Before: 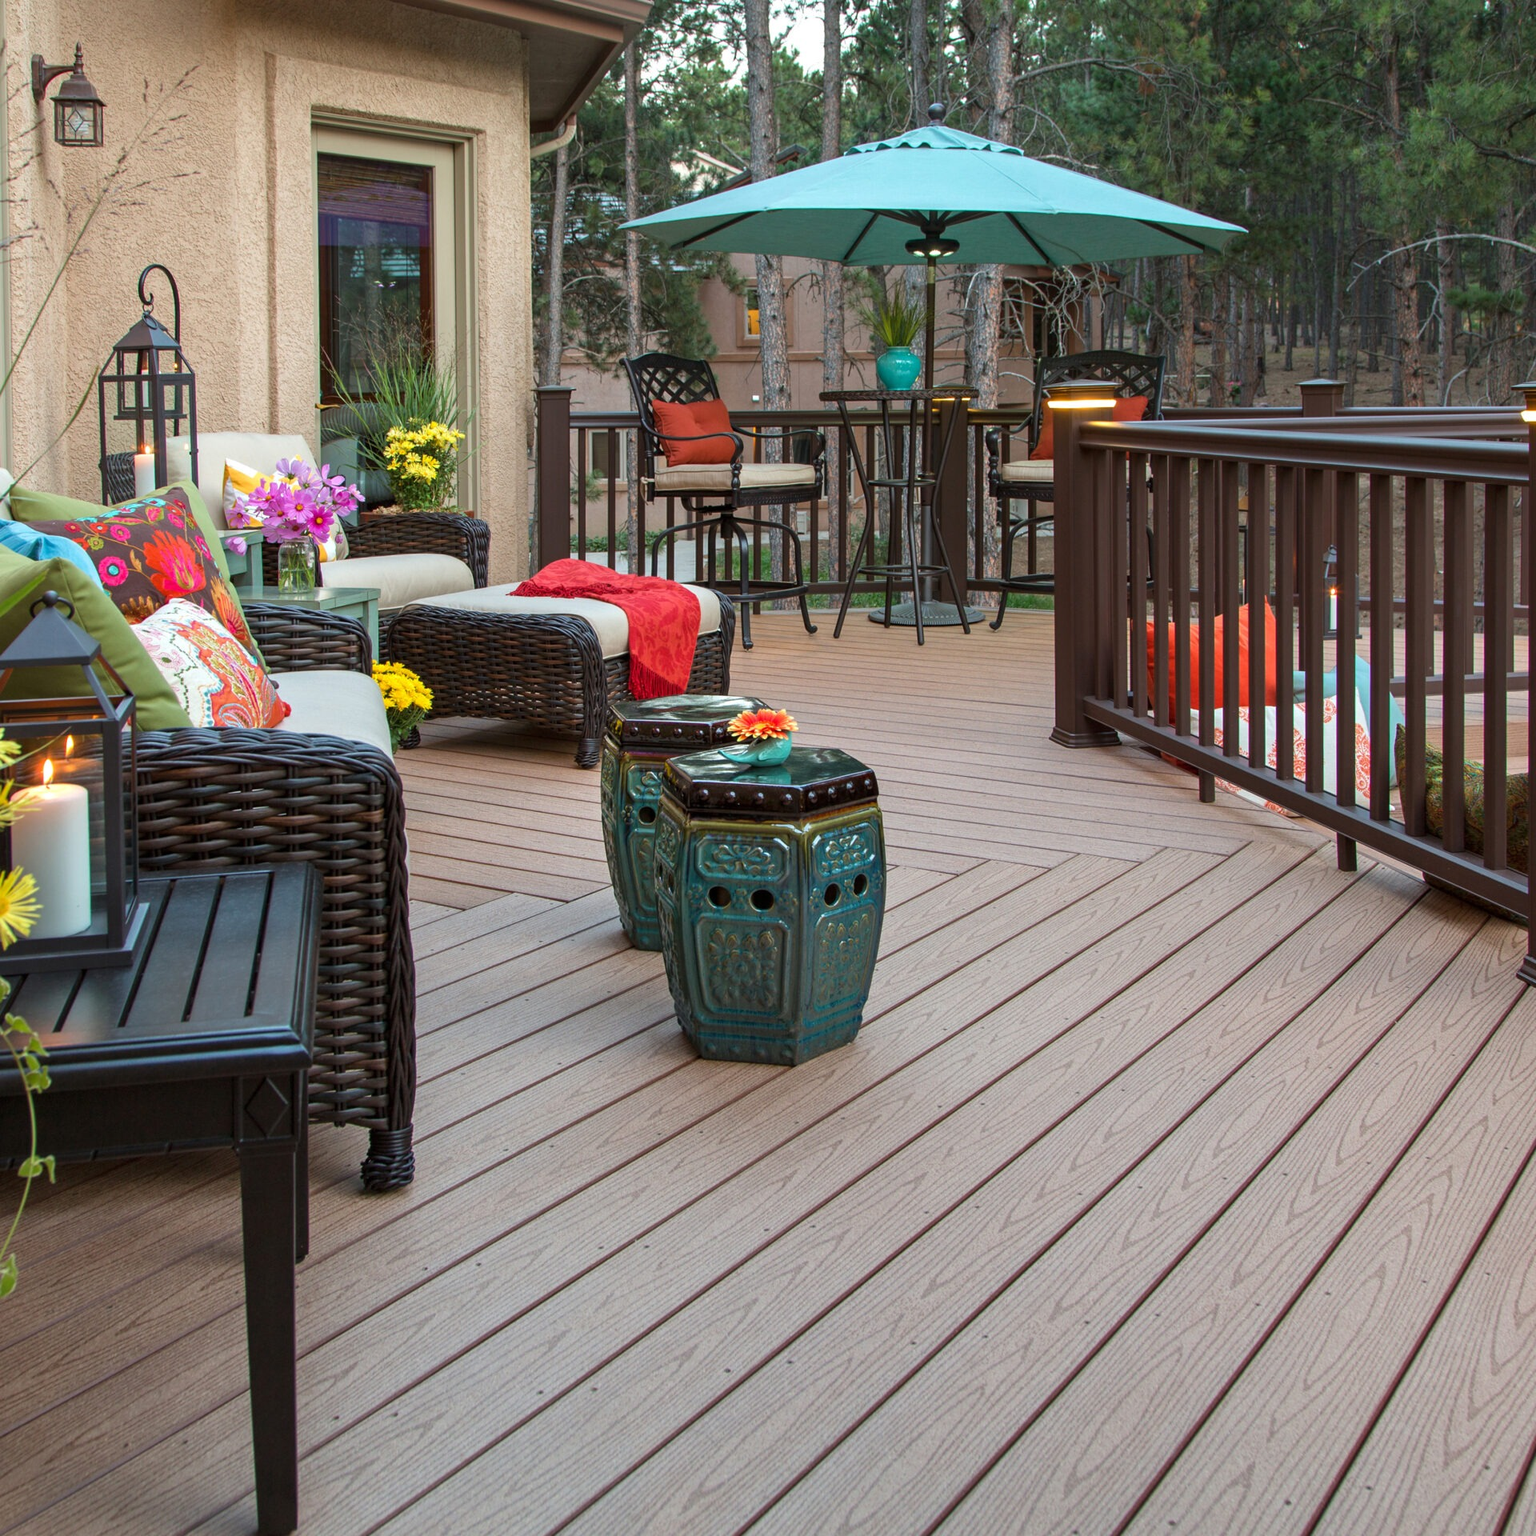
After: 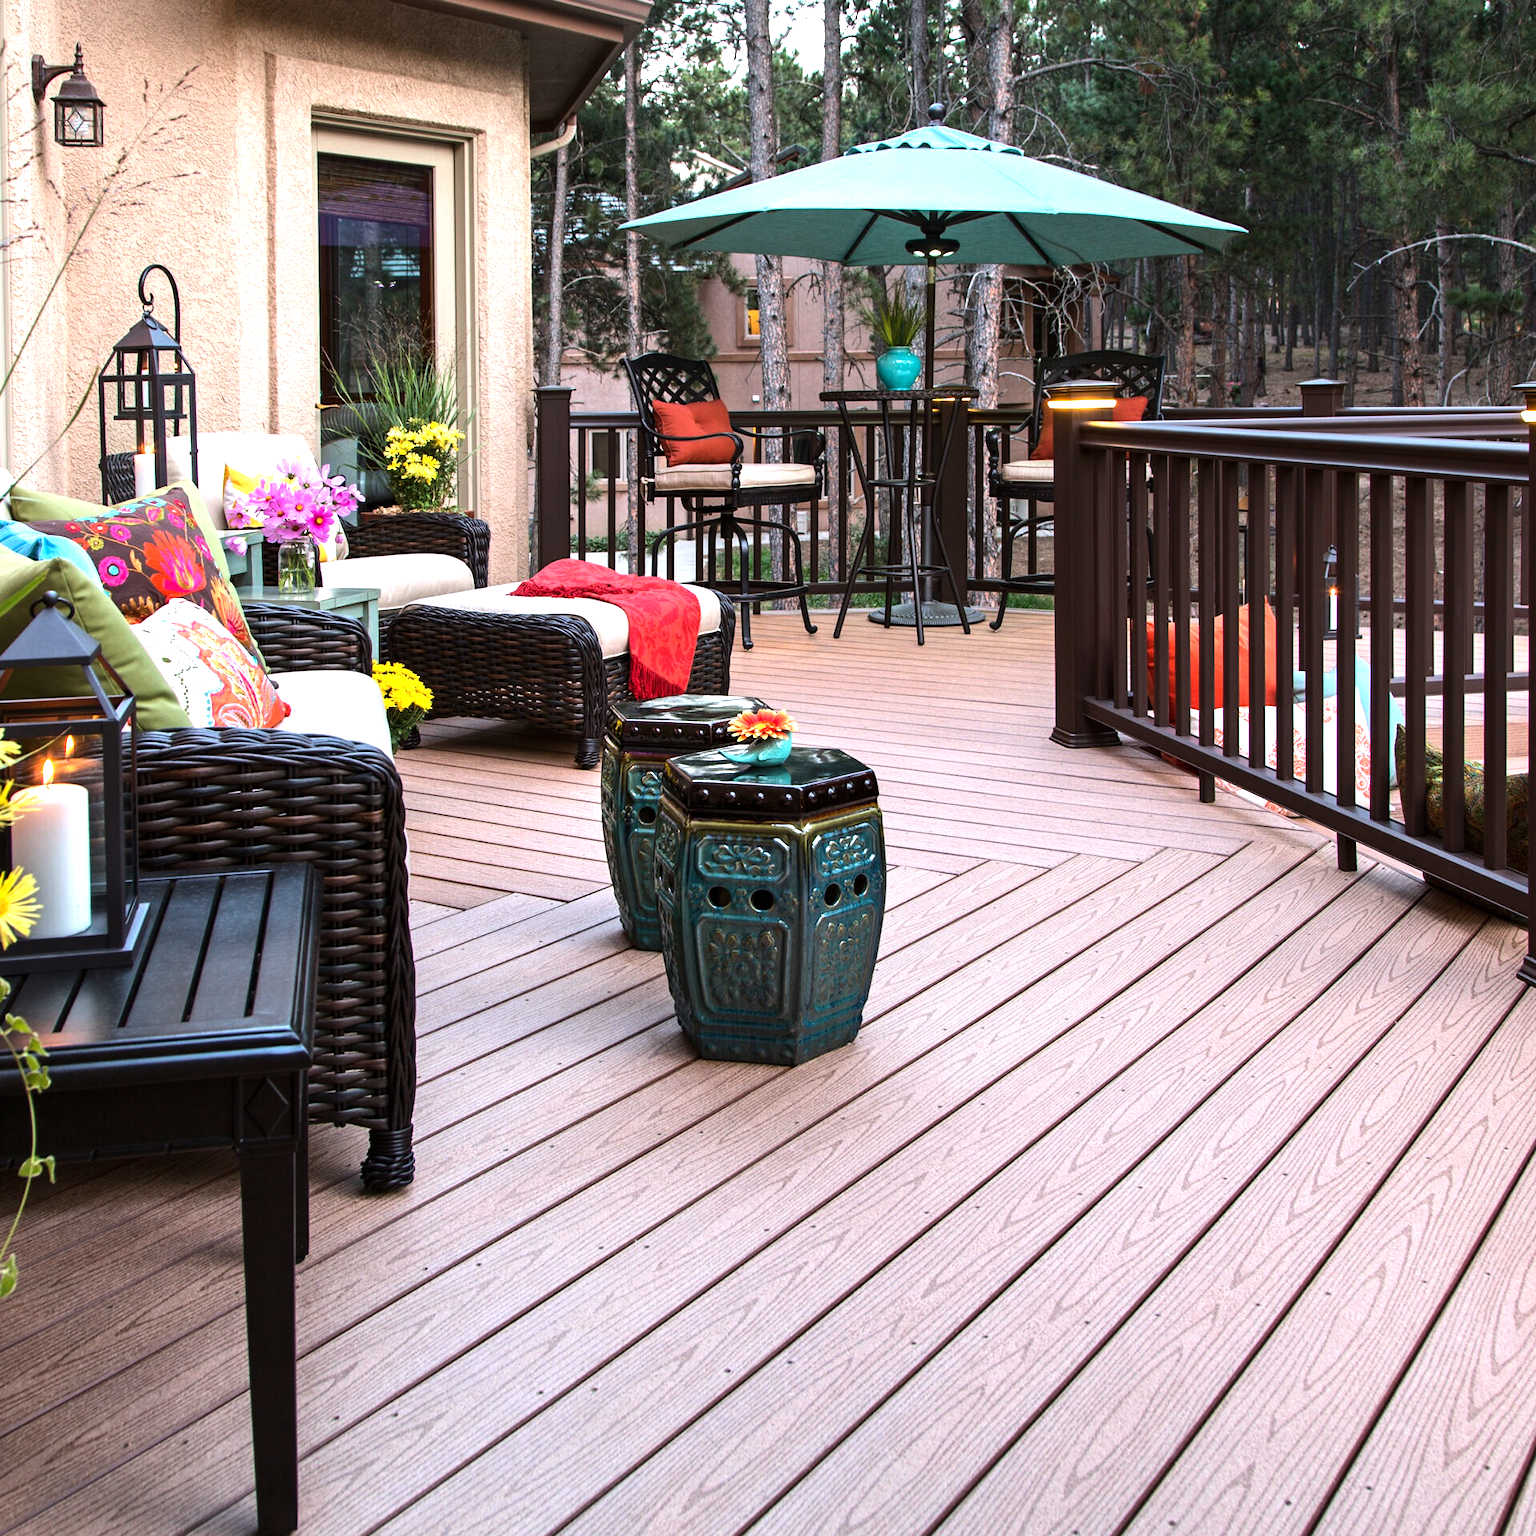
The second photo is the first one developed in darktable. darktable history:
tone equalizer: -8 EV -1.08 EV, -7 EV -1.01 EV, -6 EV -0.867 EV, -5 EV -0.578 EV, -3 EV 0.578 EV, -2 EV 0.867 EV, -1 EV 1.01 EV, +0 EV 1.08 EV, edges refinement/feathering 500, mask exposure compensation -1.57 EV, preserve details no
white balance: red 1.05, blue 1.072
